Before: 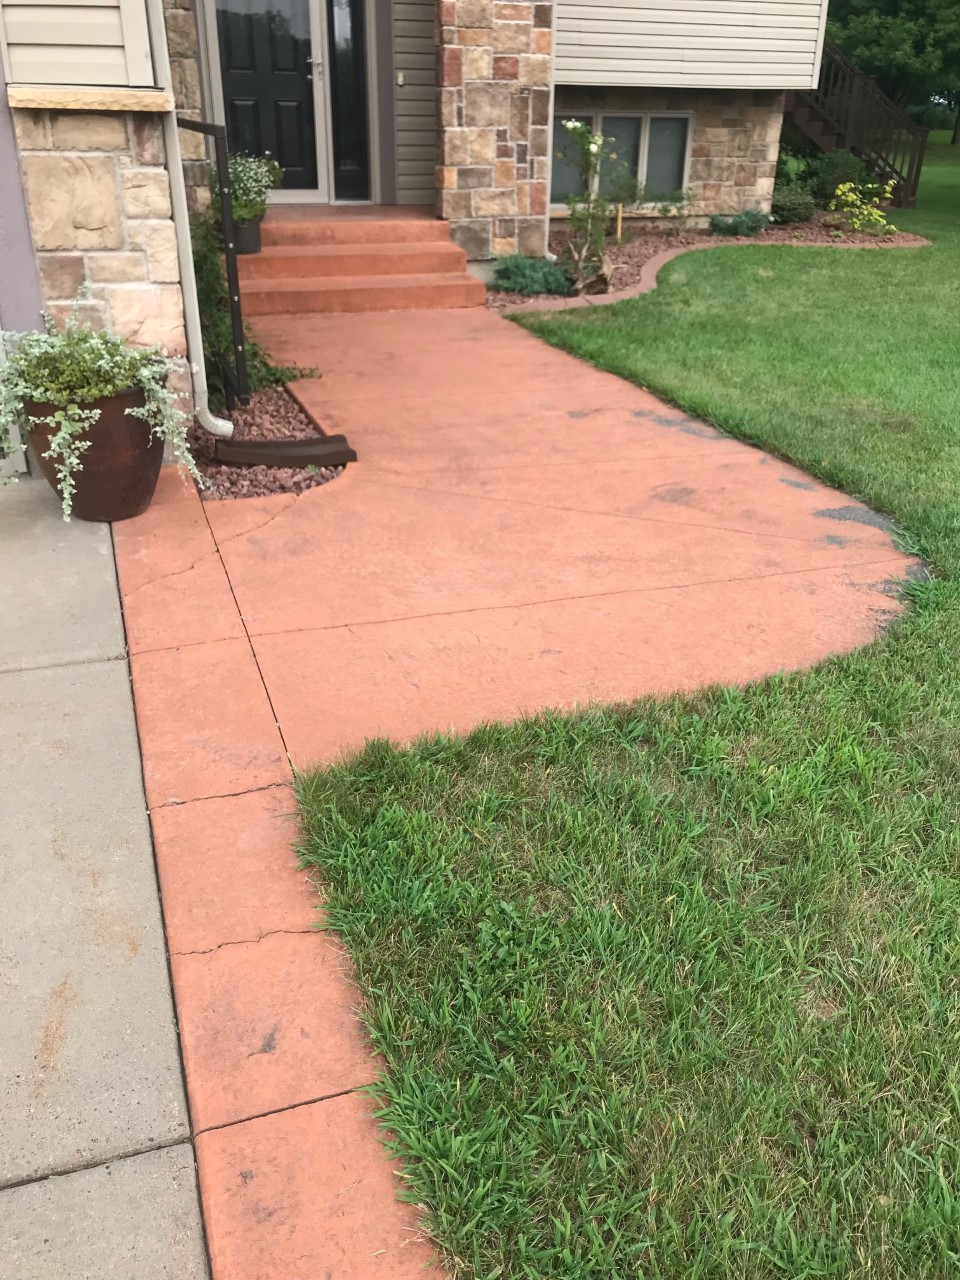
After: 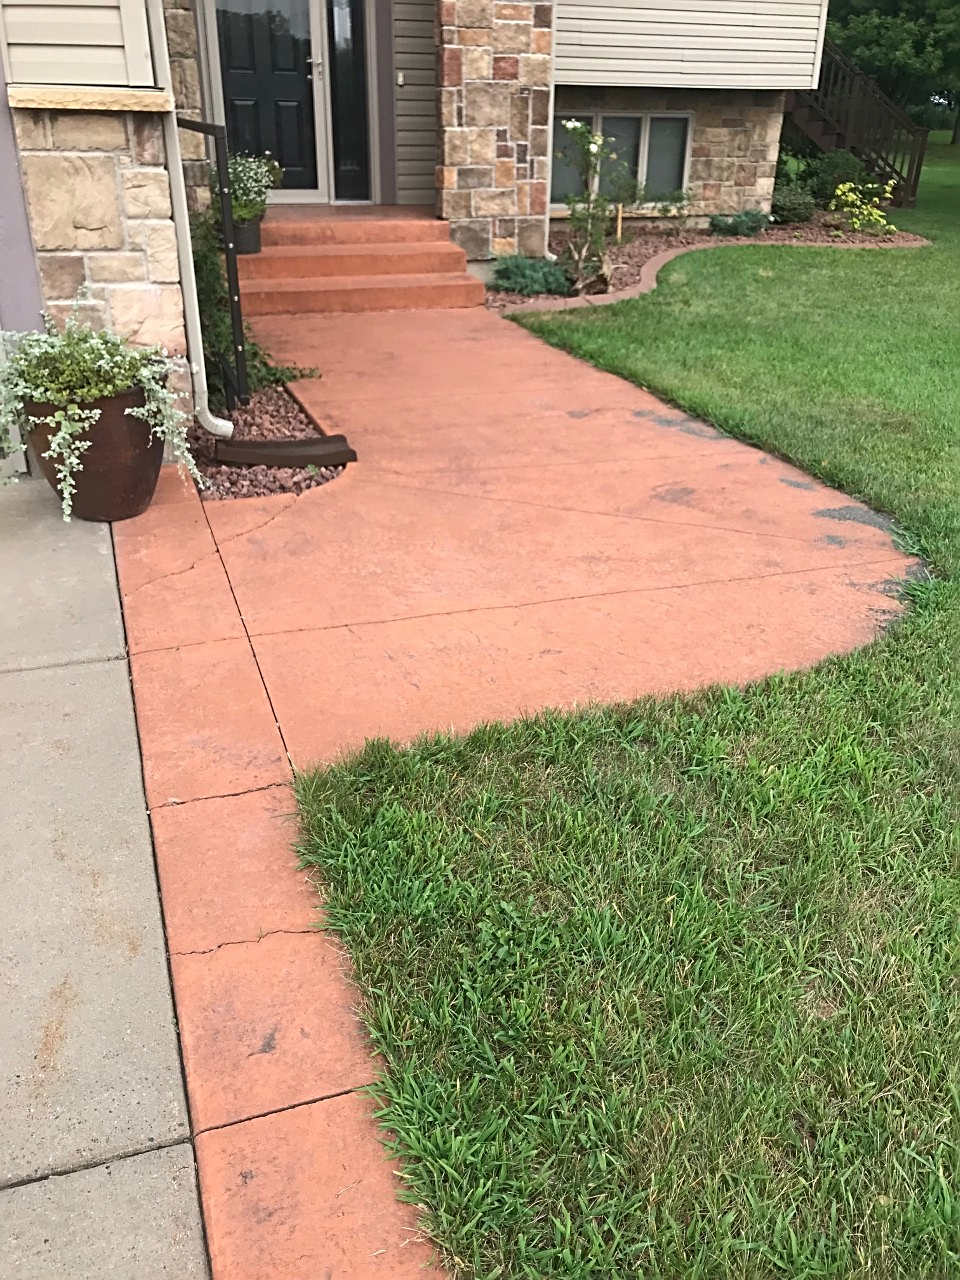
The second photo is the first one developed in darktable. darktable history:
sharpen: radius 3.083
